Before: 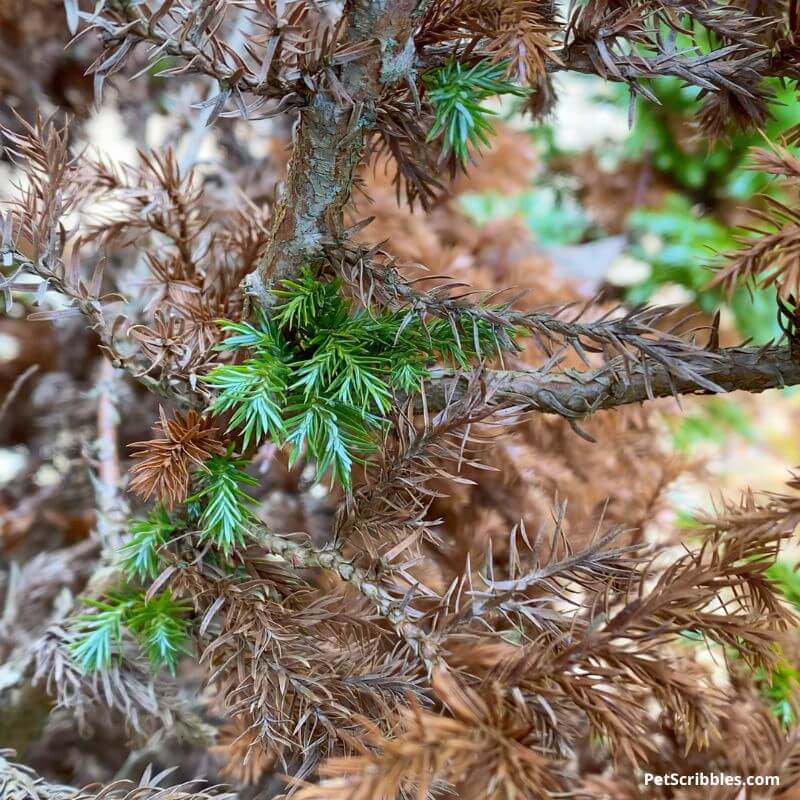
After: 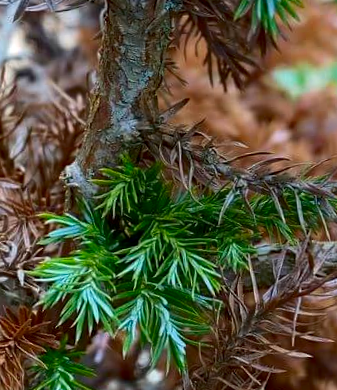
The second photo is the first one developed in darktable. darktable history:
crop: left 20.248%, top 10.86%, right 35.675%, bottom 34.321%
rotate and perspective: rotation -4.57°, crop left 0.054, crop right 0.944, crop top 0.087, crop bottom 0.914
contrast brightness saturation: brightness -0.2, saturation 0.08
tone equalizer: on, module defaults
haze removal: compatibility mode true, adaptive false
